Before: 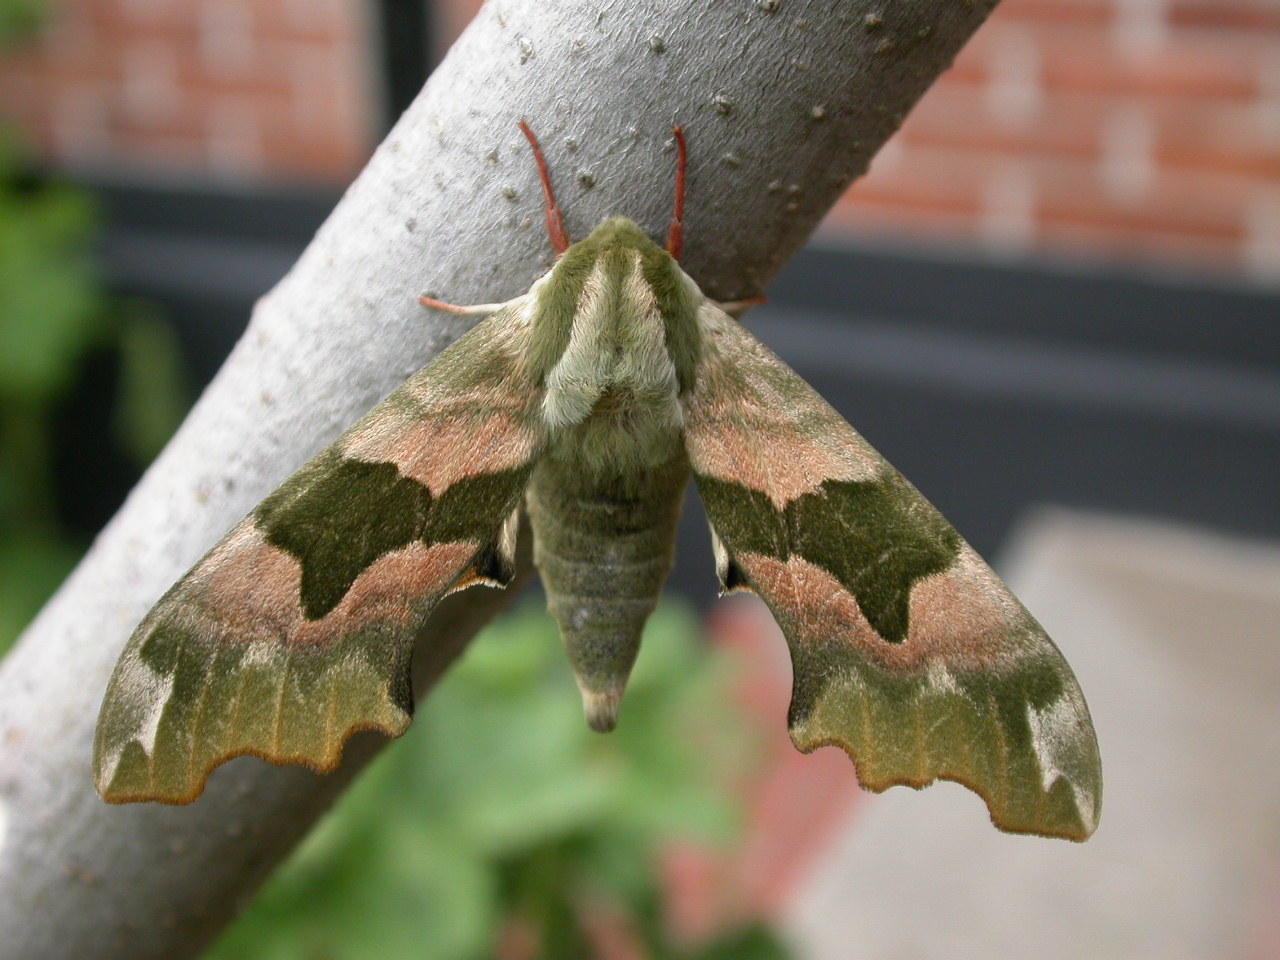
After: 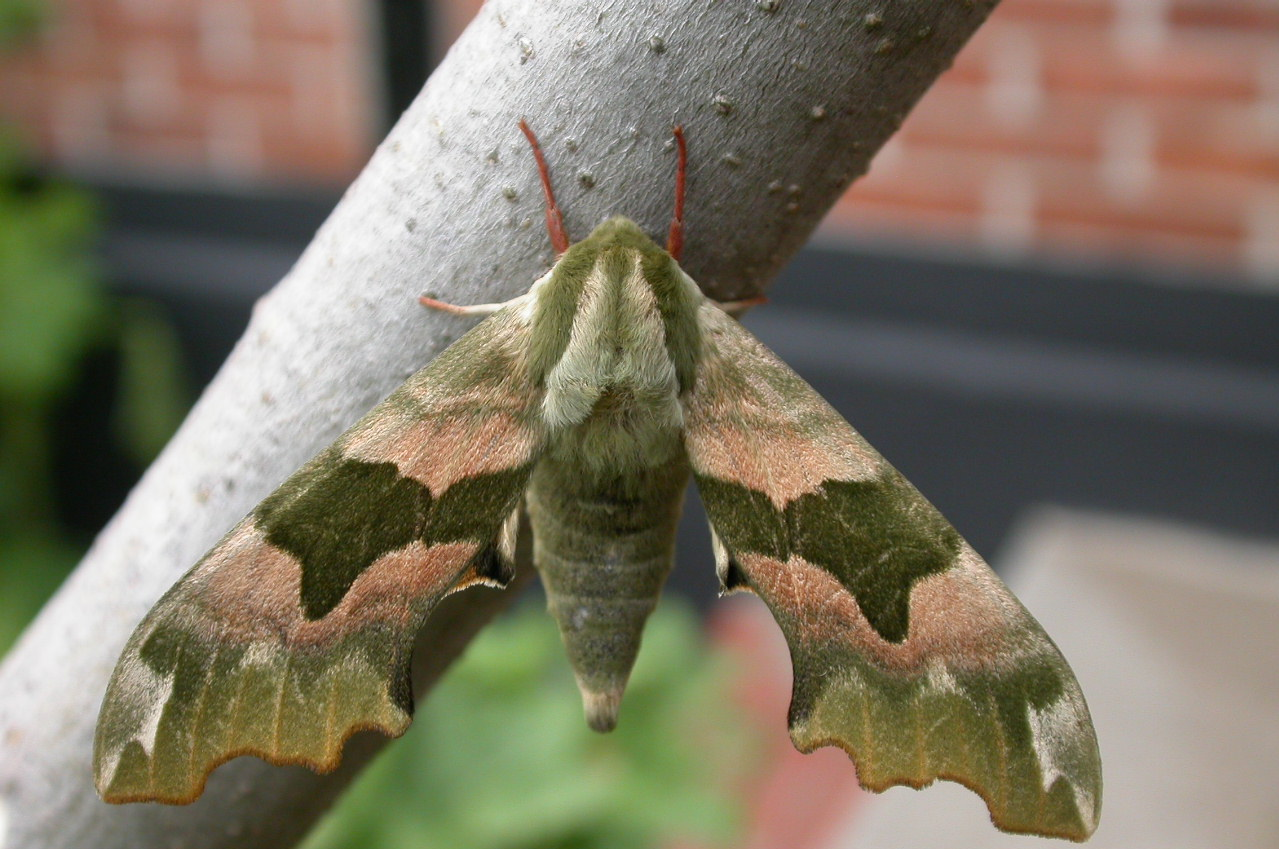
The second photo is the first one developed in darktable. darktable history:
crop and rotate: top 0%, bottom 11.54%
